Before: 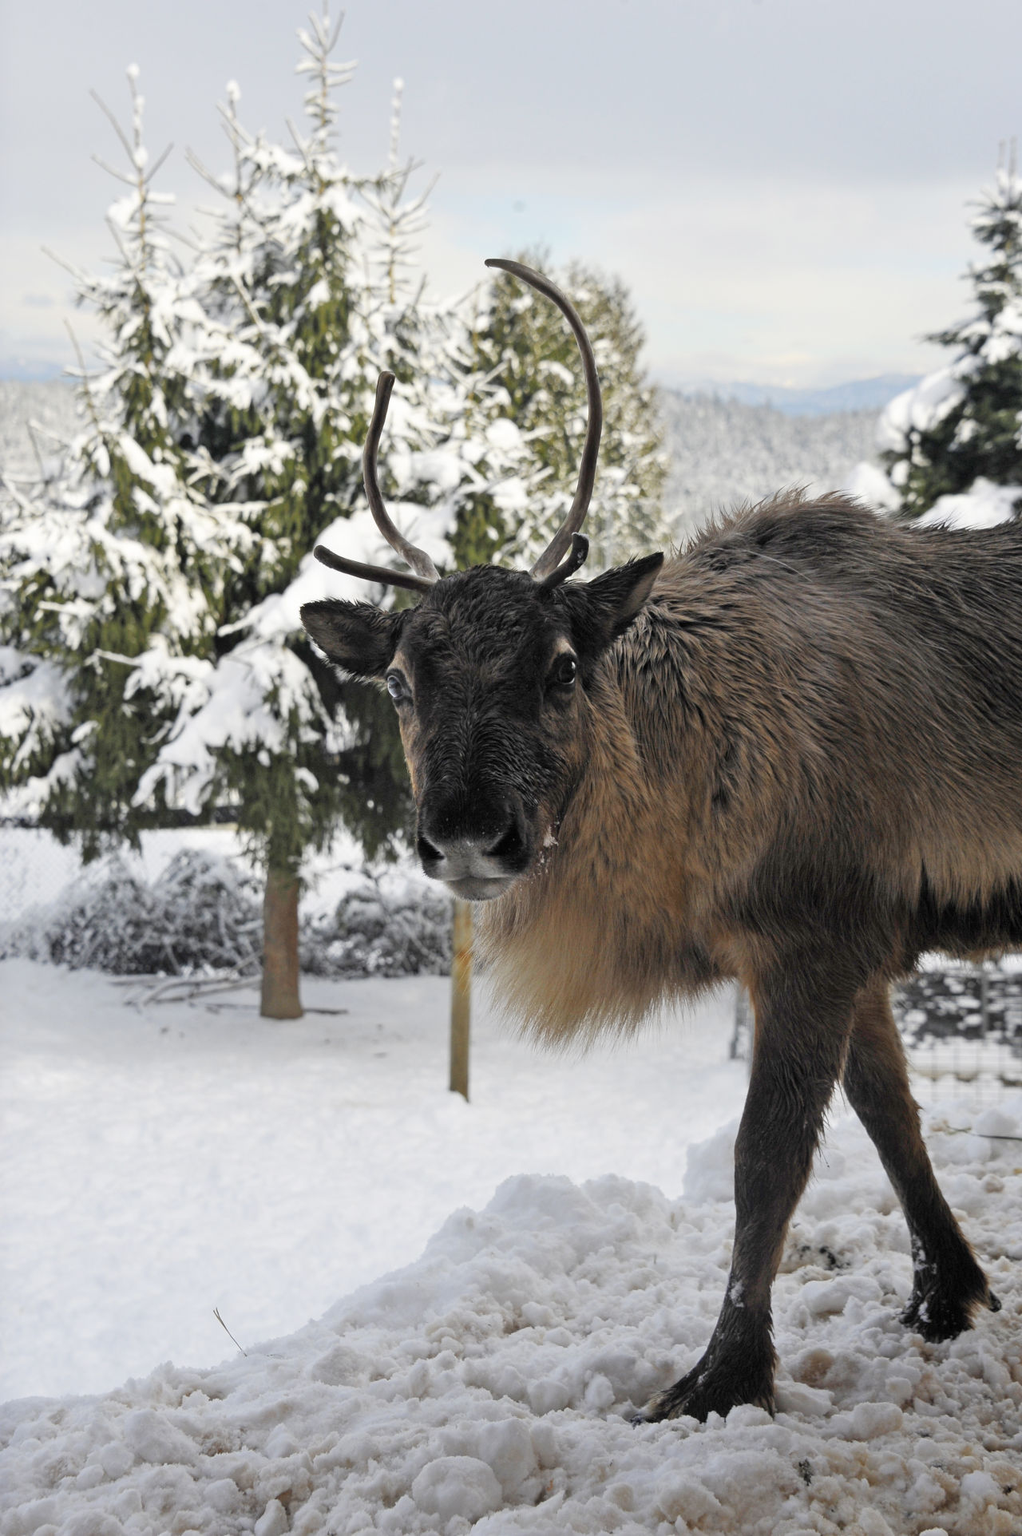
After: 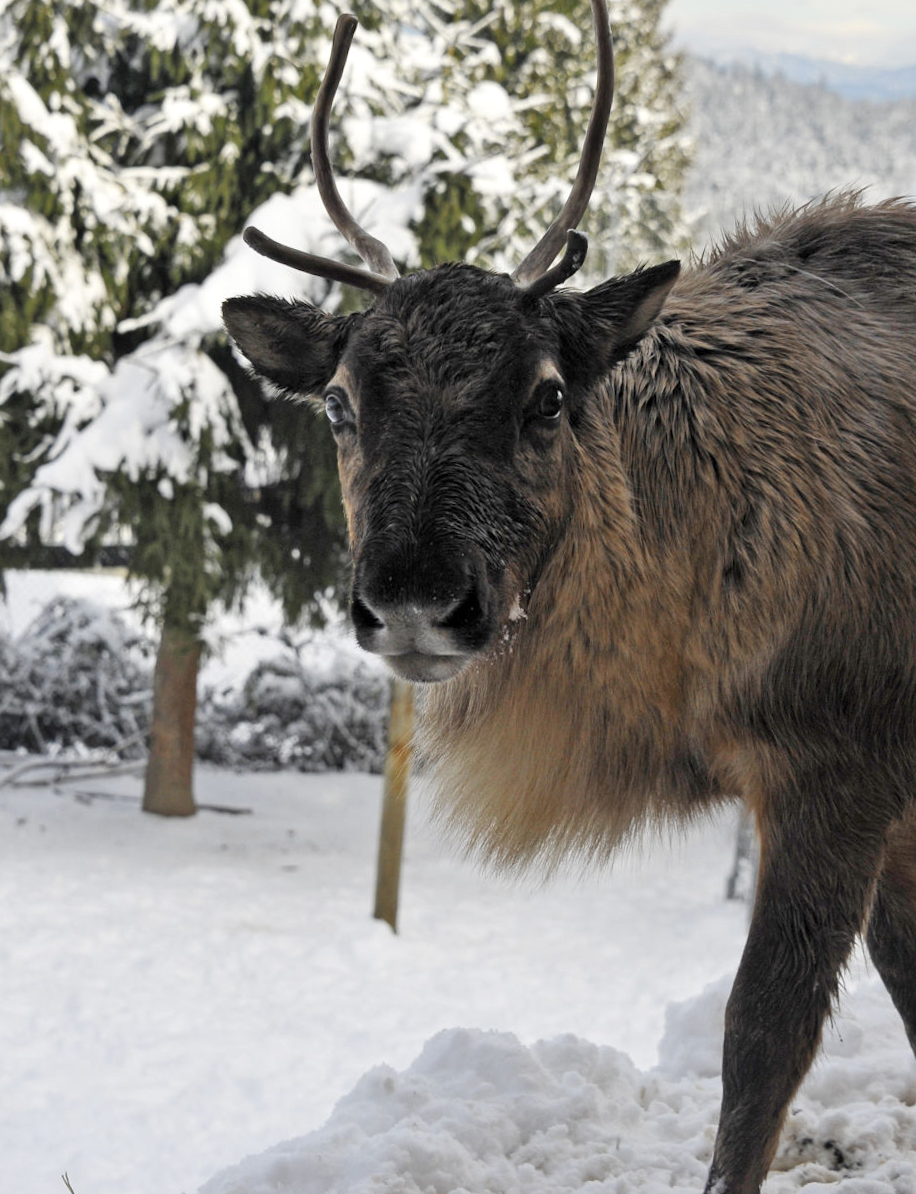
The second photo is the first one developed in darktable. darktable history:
crop and rotate: angle -3.37°, left 9.79%, top 20.73%, right 12.42%, bottom 11.82%
local contrast: mode bilateral grid, contrast 28, coarseness 16, detail 115%, midtone range 0.2
